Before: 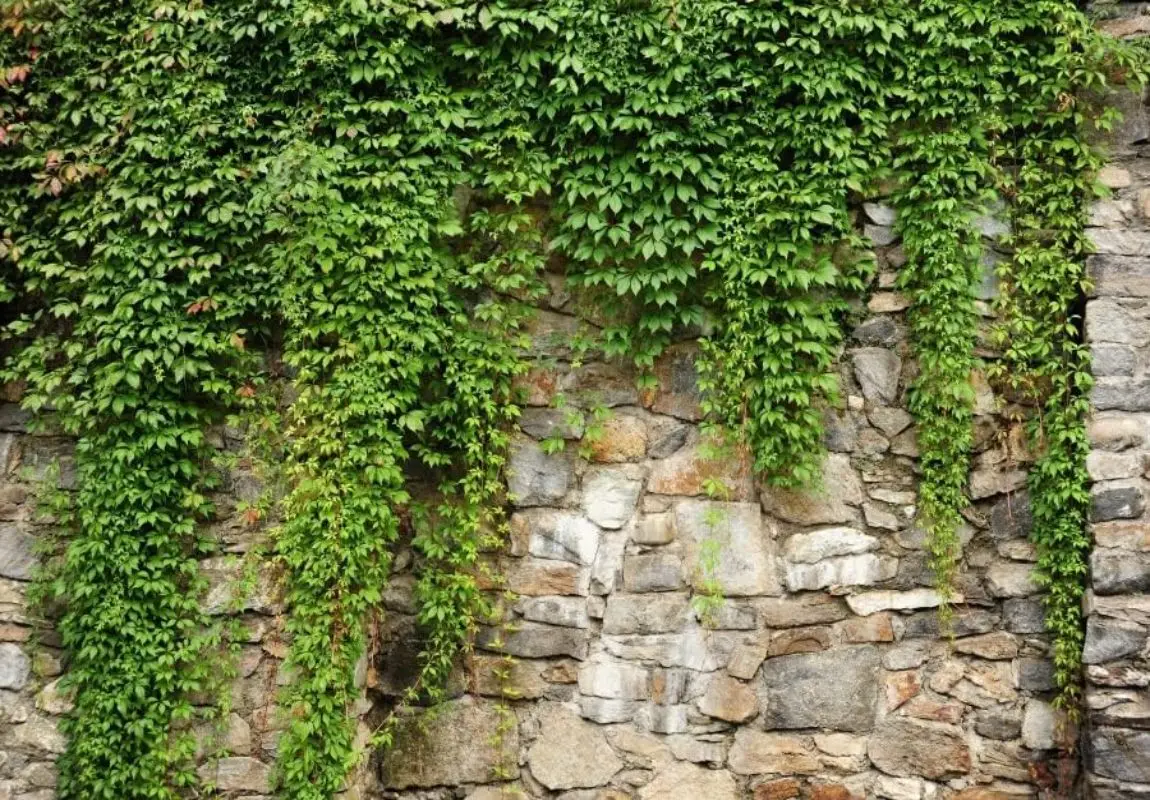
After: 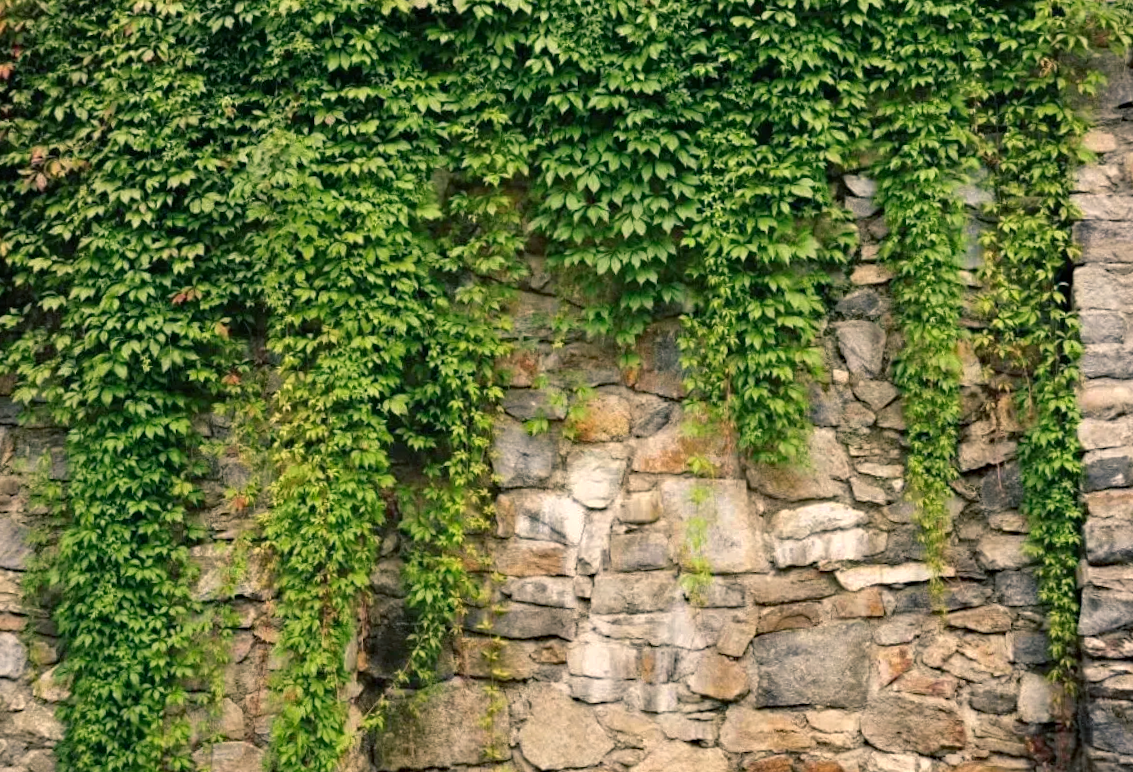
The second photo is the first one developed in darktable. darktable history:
haze removal: compatibility mode true, adaptive false
rotate and perspective: rotation -1.32°, lens shift (horizontal) -0.031, crop left 0.015, crop right 0.985, crop top 0.047, crop bottom 0.982
color balance rgb: shadows lift › chroma 5.41%, shadows lift › hue 240°, highlights gain › chroma 3.74%, highlights gain › hue 60°, saturation formula JzAzBz (2021)
